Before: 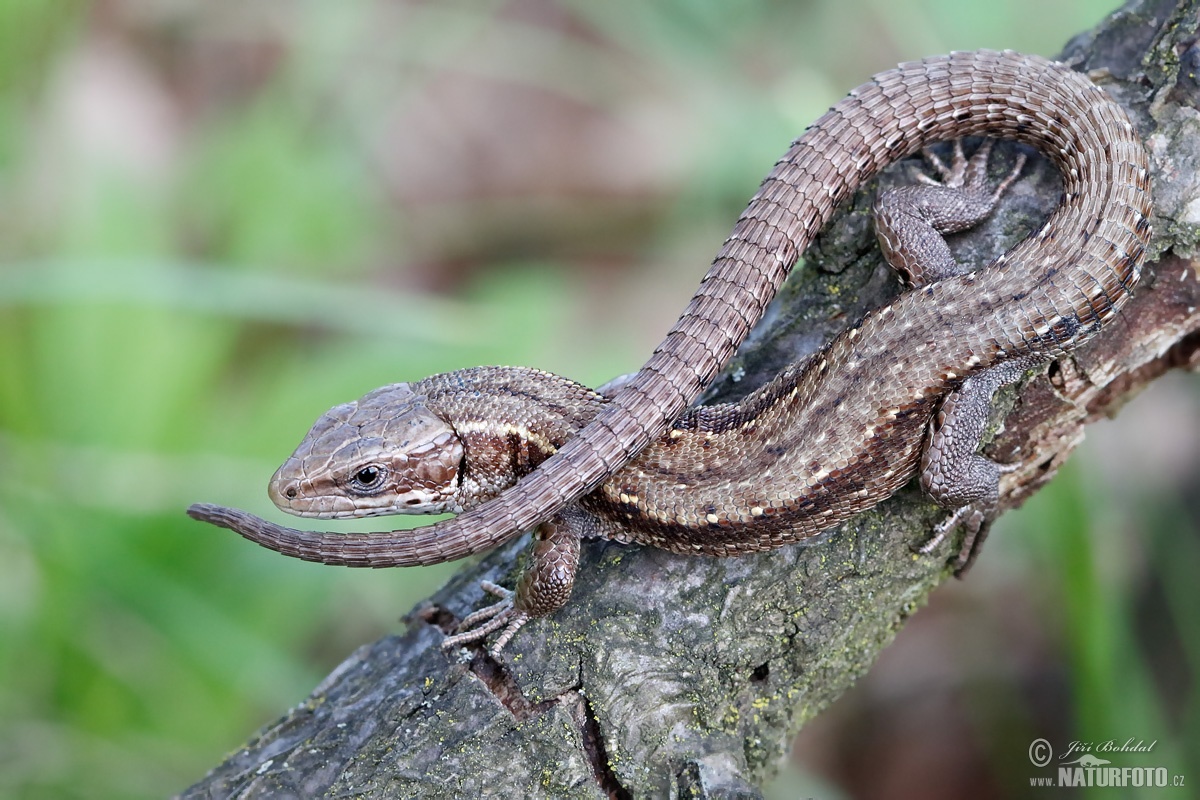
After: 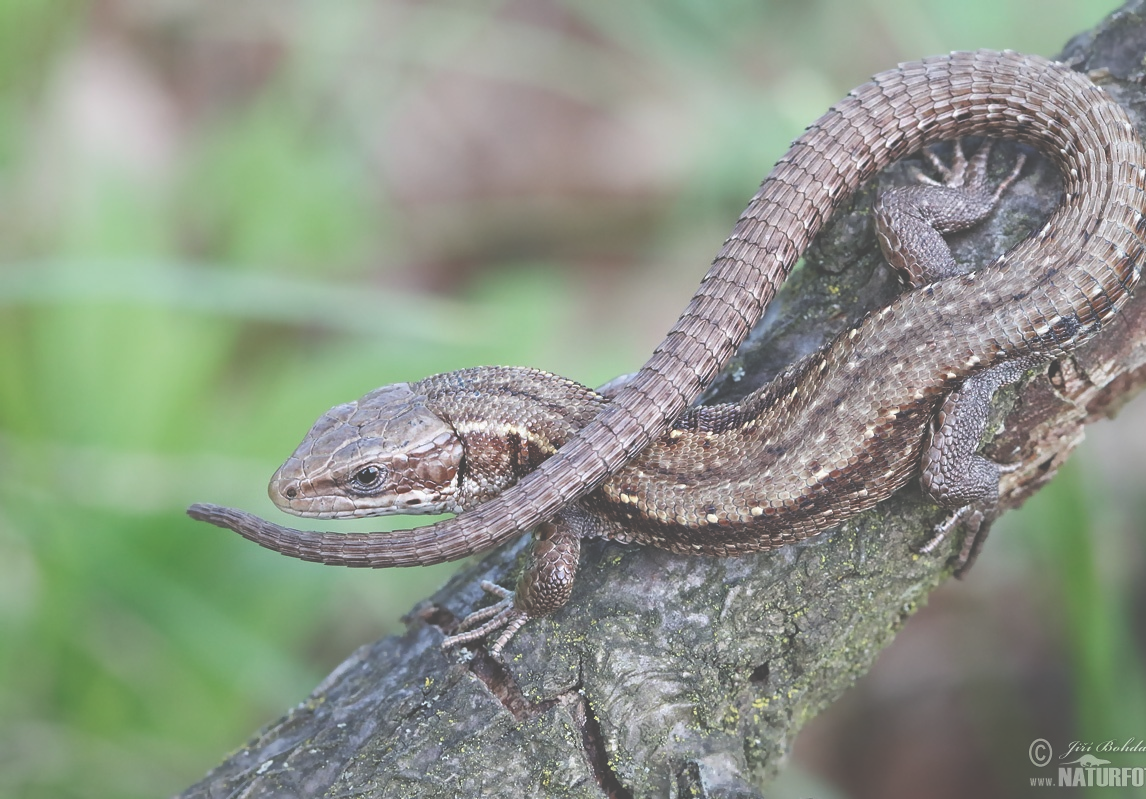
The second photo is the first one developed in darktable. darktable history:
crop: right 4.451%, bottom 0.029%
exposure: black level correction -0.062, exposure -0.05 EV, compensate exposure bias true, compensate highlight preservation false
